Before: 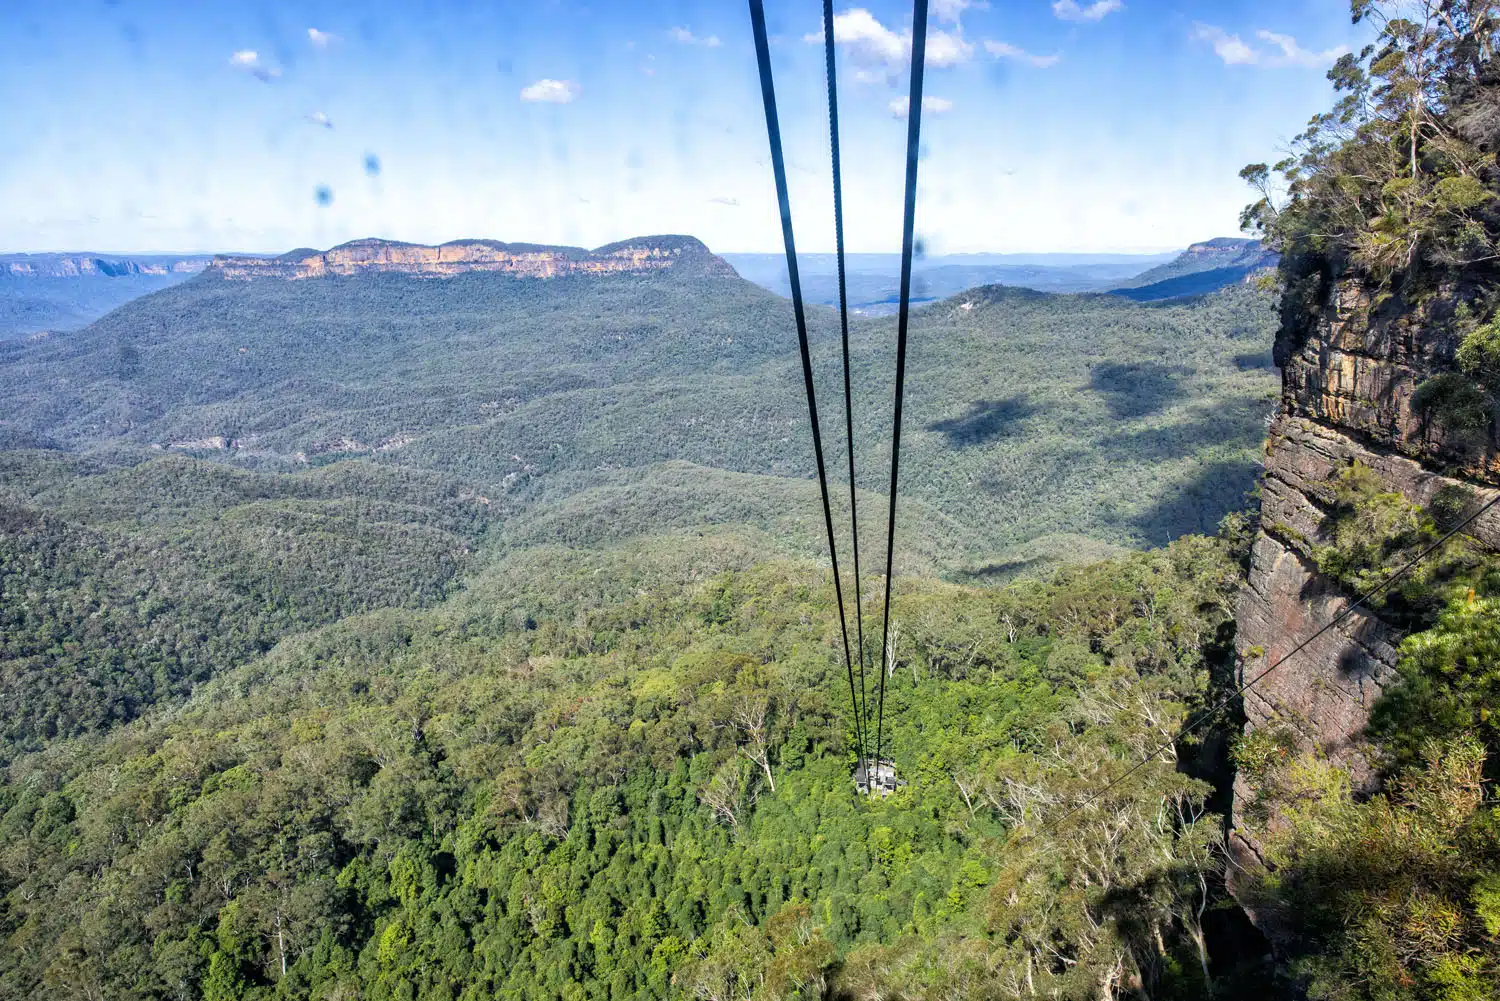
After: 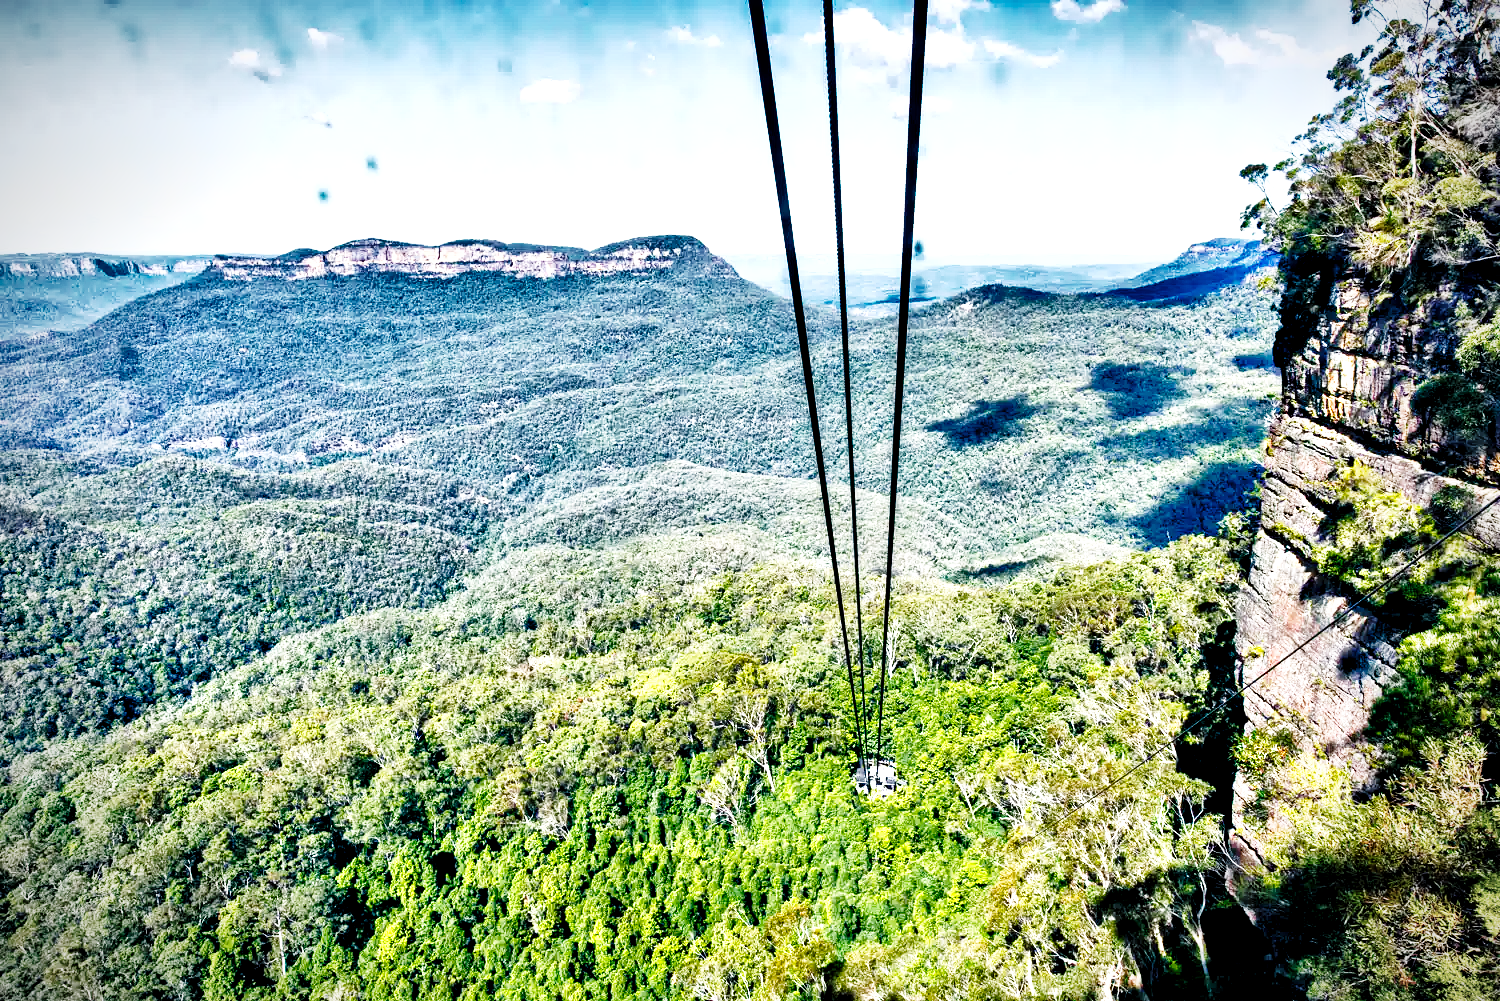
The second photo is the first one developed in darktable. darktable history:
local contrast: mode bilateral grid, contrast 19, coarseness 50, detail 132%, midtone range 0.2
color balance rgb: power › luminance -7.969%, power › chroma 1.085%, power › hue 216.19°, linear chroma grading › global chroma 8.049%, perceptual saturation grading › global saturation 0.682%, perceptual saturation grading › mid-tones 6.247%, perceptual saturation grading › shadows 71.819%, perceptual brilliance grading › global brilliance 12.471%, global vibrance 2.185%
exposure: exposure 0.296 EV, compensate highlight preservation false
shadows and highlights: shadows 43.8, white point adjustment -1.57, highlights color adjustment 0.347%, soften with gaussian
vignetting: width/height ratio 1.092
base curve: curves: ch0 [(0, 0) (0.028, 0.03) (0.121, 0.232) (0.46, 0.748) (0.859, 0.968) (1, 1)], preserve colors none
contrast equalizer: y [[0.6 ×6], [0.55 ×6], [0 ×6], [0 ×6], [0 ×6]]
